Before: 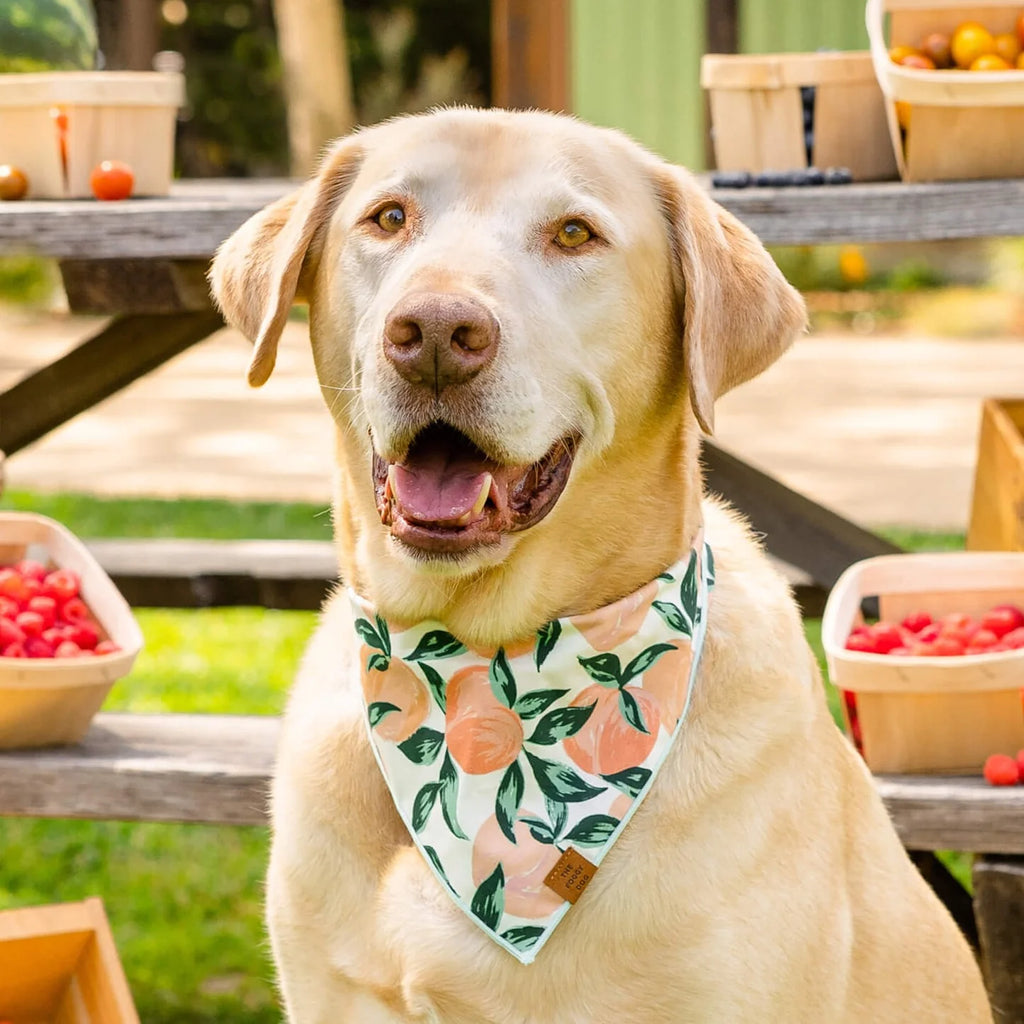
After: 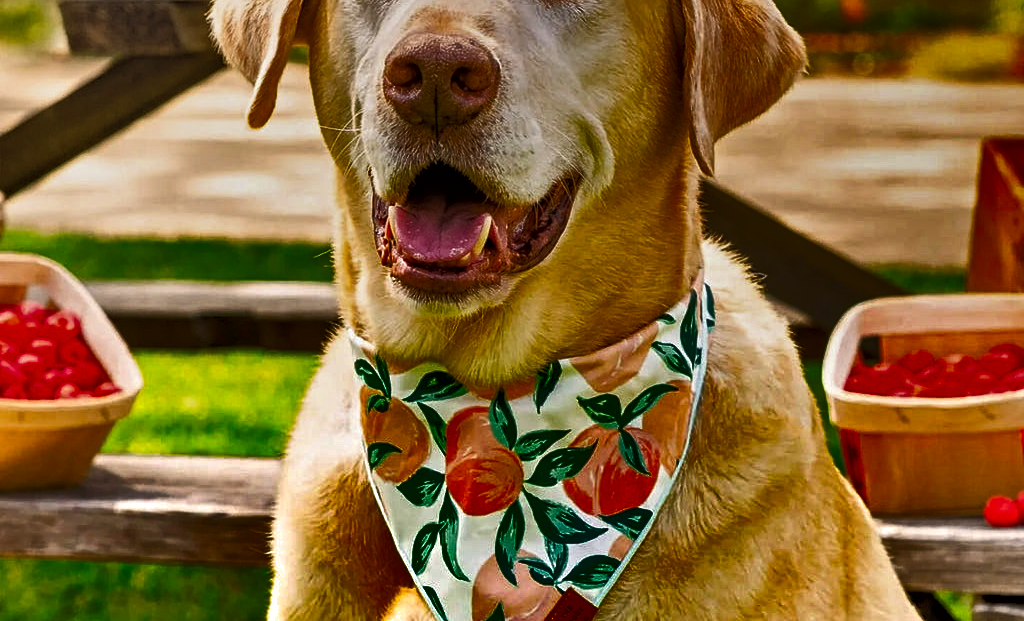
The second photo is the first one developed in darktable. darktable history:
contrast brightness saturation: brightness 0.28
shadows and highlights: radius 123.98, shadows 100, white point adjustment -3, highlights -100, highlights color adjustment 89.84%, soften with gaussian
crop and rotate: top 25.357%, bottom 13.942%
contrast equalizer: octaves 7, y [[0.502, 0.517, 0.543, 0.576, 0.611, 0.631], [0.5 ×6], [0.5 ×6], [0 ×6], [0 ×6]]
tone equalizer: -8 EV -0.417 EV, -7 EV -0.389 EV, -6 EV -0.333 EV, -5 EV -0.222 EV, -3 EV 0.222 EV, -2 EV 0.333 EV, -1 EV 0.389 EV, +0 EV 0.417 EV, edges refinement/feathering 500, mask exposure compensation -1.57 EV, preserve details no
graduated density: rotation 5.63°, offset 76.9
